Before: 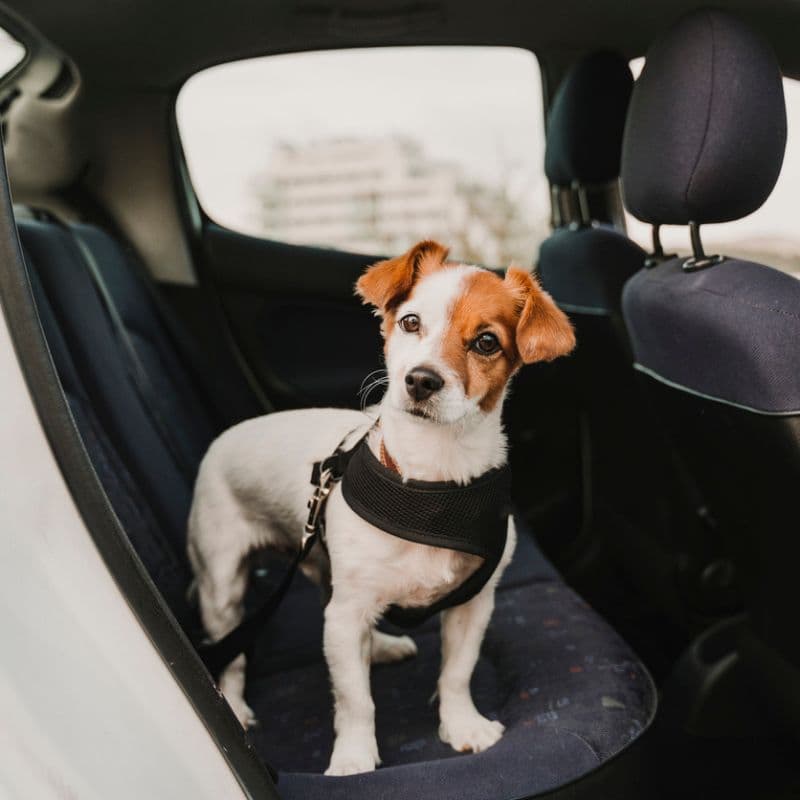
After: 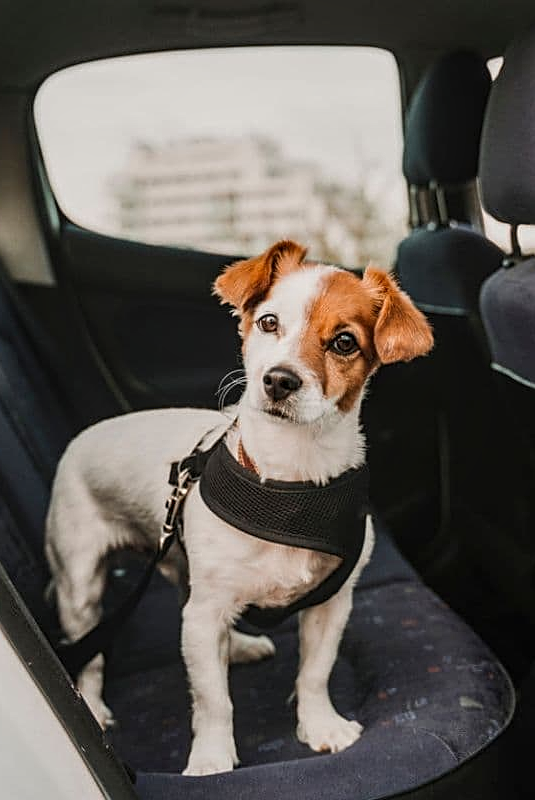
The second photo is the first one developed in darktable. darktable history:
exposure: compensate exposure bias true, compensate highlight preservation false
local contrast: on, module defaults
sharpen: on, module defaults
crop and rotate: left 17.769%, right 15.348%
